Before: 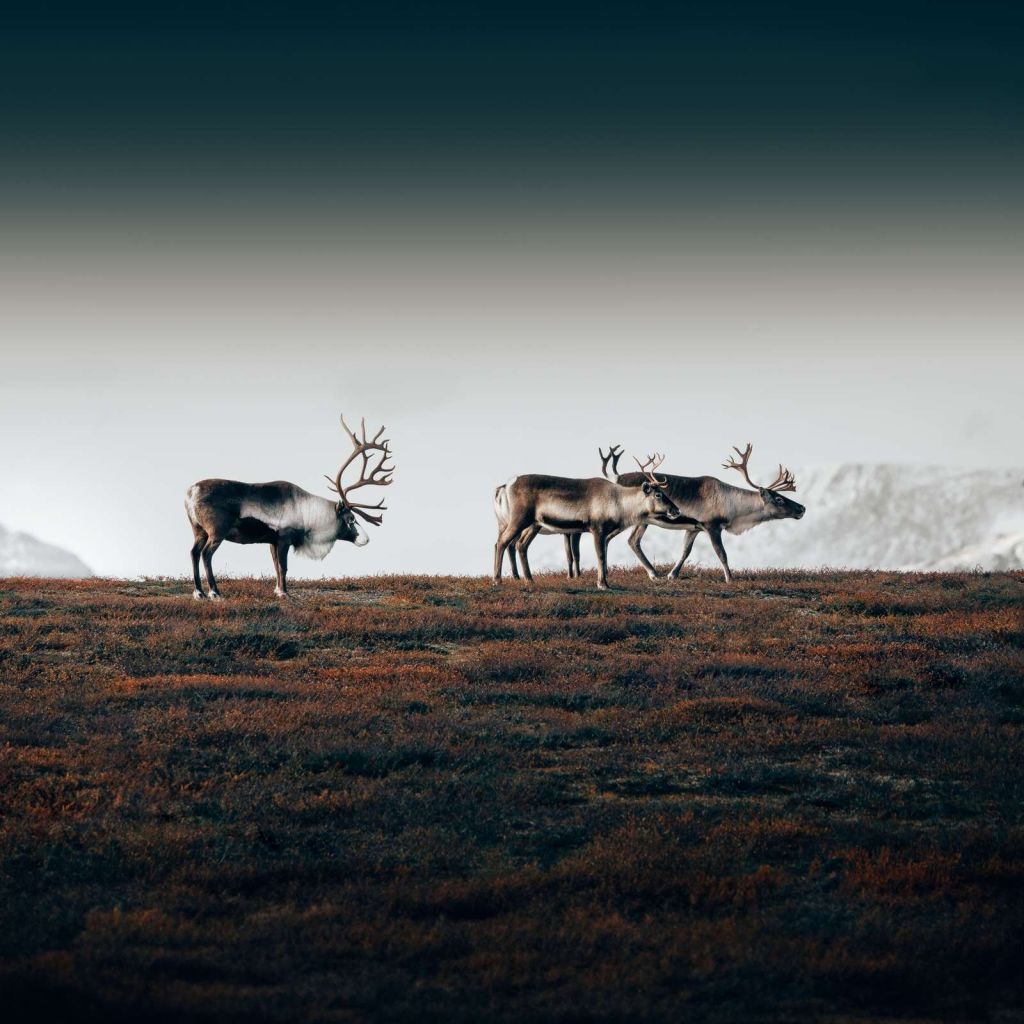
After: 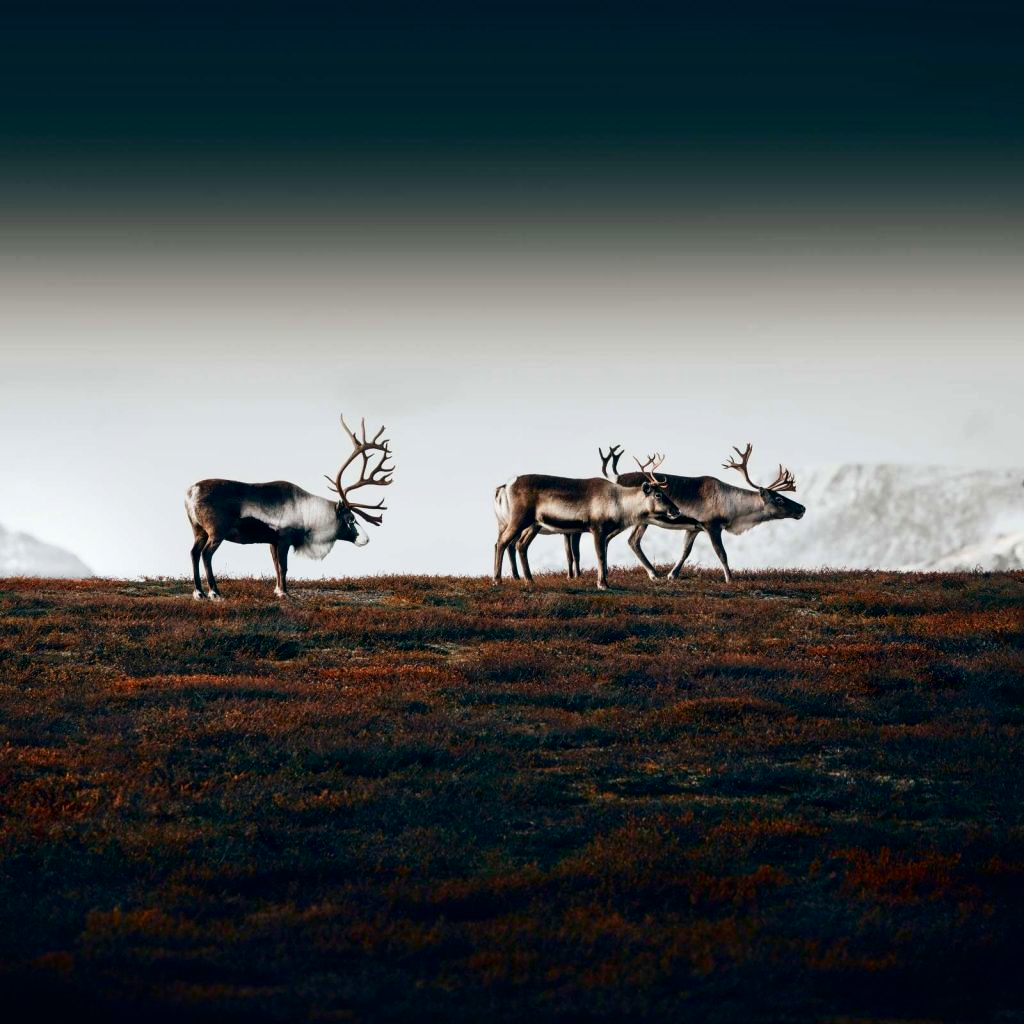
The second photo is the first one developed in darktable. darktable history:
contrast brightness saturation: contrast 0.19, brightness -0.11, saturation 0.21
shadows and highlights: shadows 37.27, highlights -28.18, soften with gaussian
